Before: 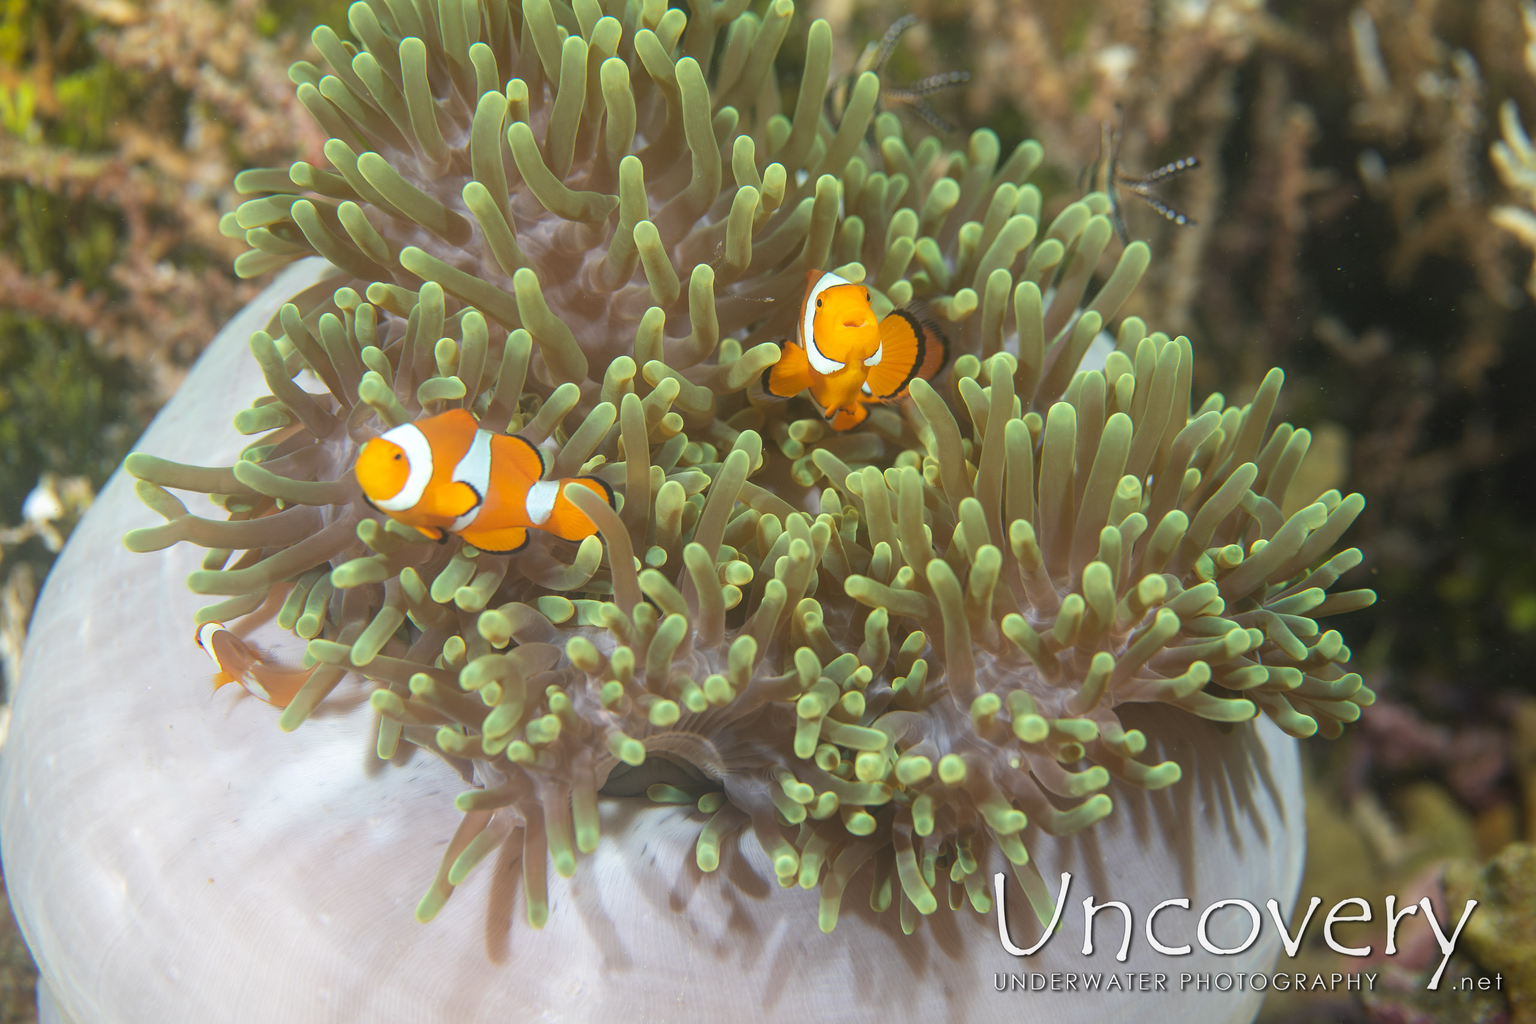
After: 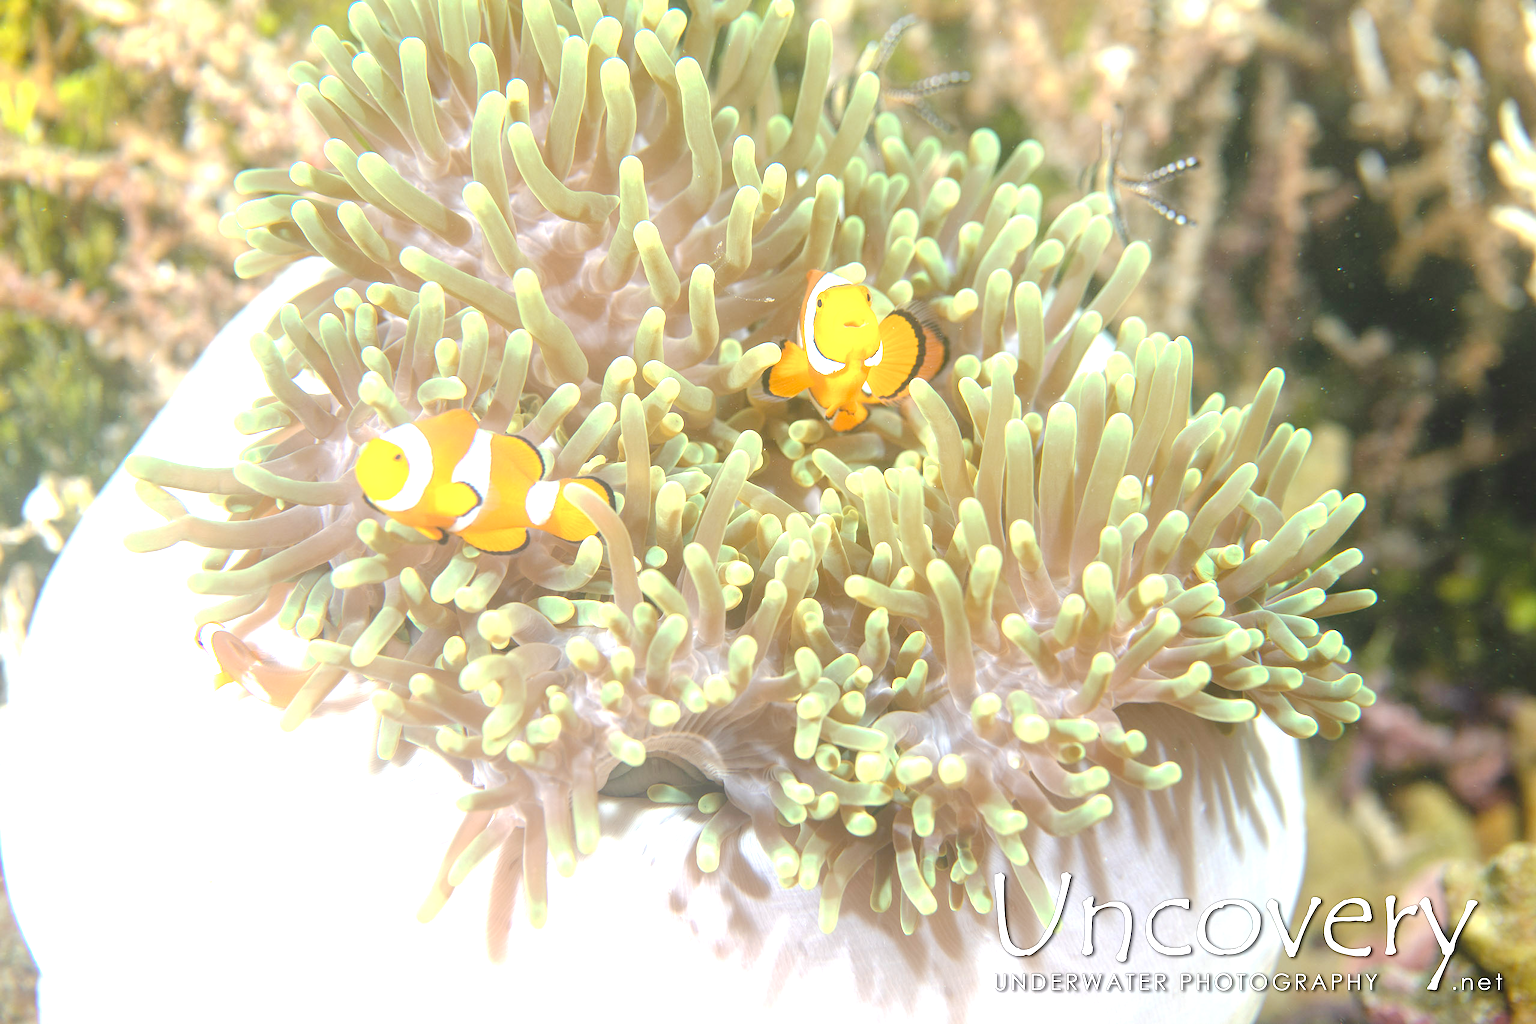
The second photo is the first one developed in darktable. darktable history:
exposure: black level correction 0, exposure 1.482 EV, compensate exposure bias true, compensate highlight preservation false
tone curve: curves: ch0 [(0, 0) (0.003, 0.047) (0.011, 0.051) (0.025, 0.061) (0.044, 0.075) (0.069, 0.09) (0.1, 0.102) (0.136, 0.125) (0.177, 0.173) (0.224, 0.226) (0.277, 0.303) (0.335, 0.388) (0.399, 0.469) (0.468, 0.545) (0.543, 0.623) (0.623, 0.695) (0.709, 0.766) (0.801, 0.832) (0.898, 0.905) (1, 1)], preserve colors none
